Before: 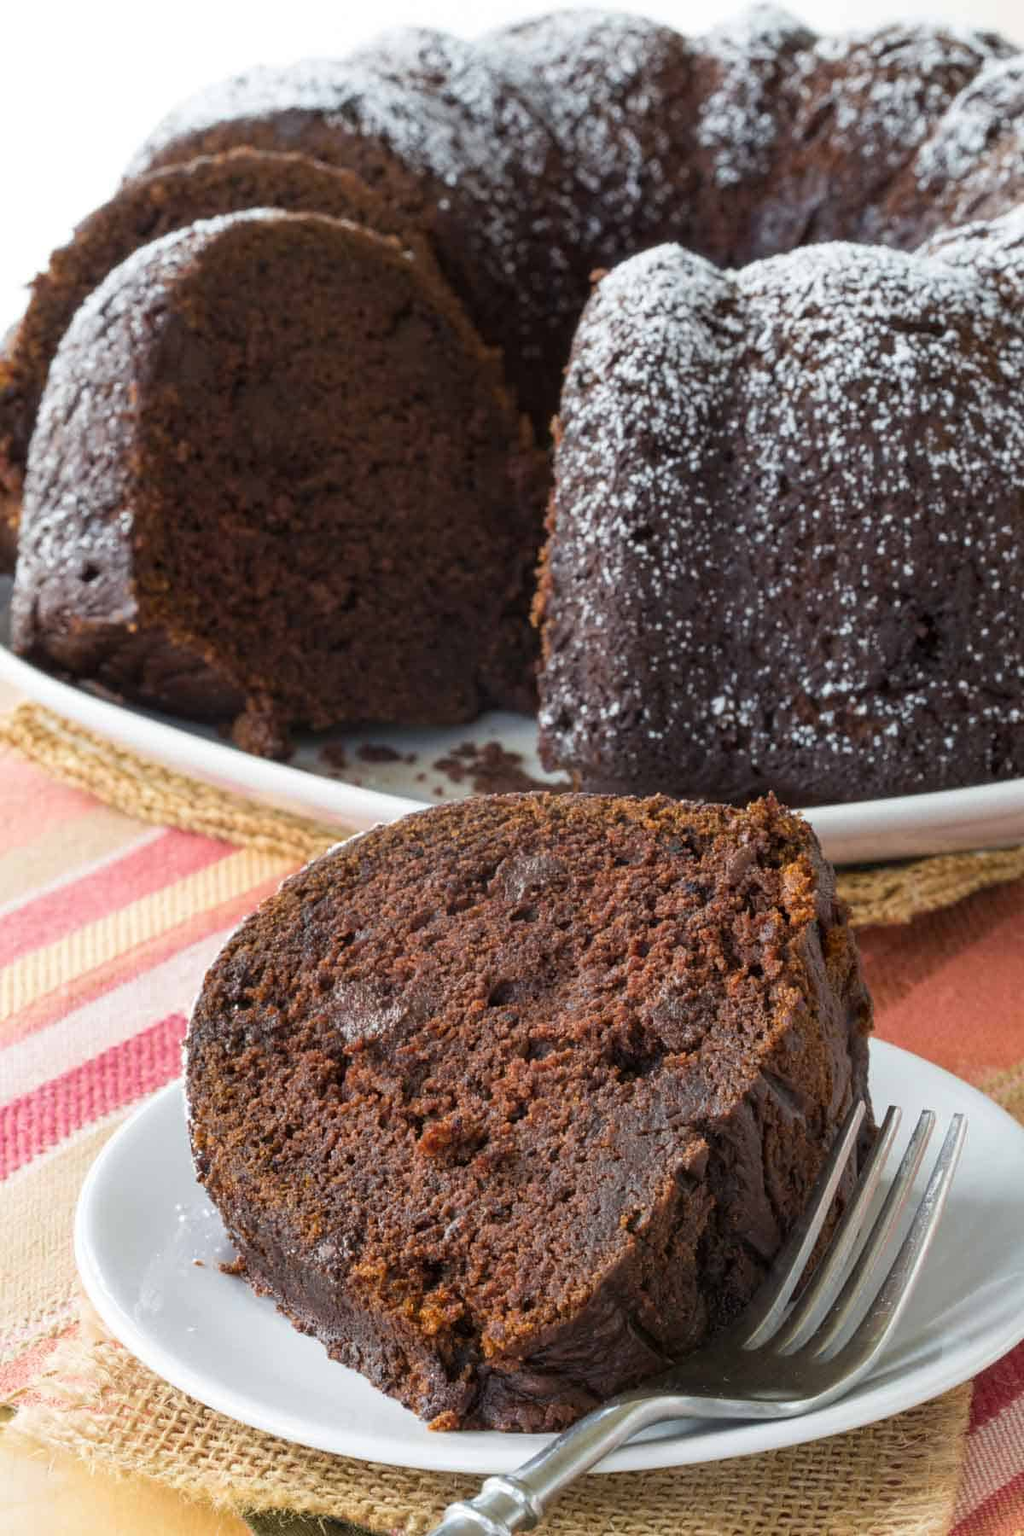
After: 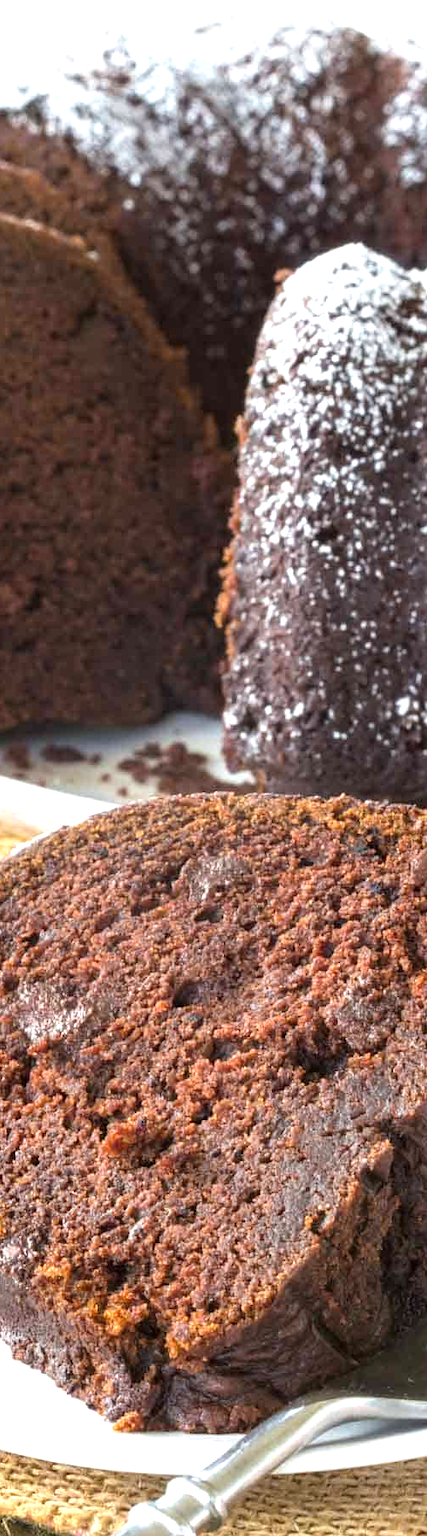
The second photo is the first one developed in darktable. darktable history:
exposure: black level correction 0, exposure 1 EV, compensate highlight preservation false
crop: left 30.85%, right 27.322%
